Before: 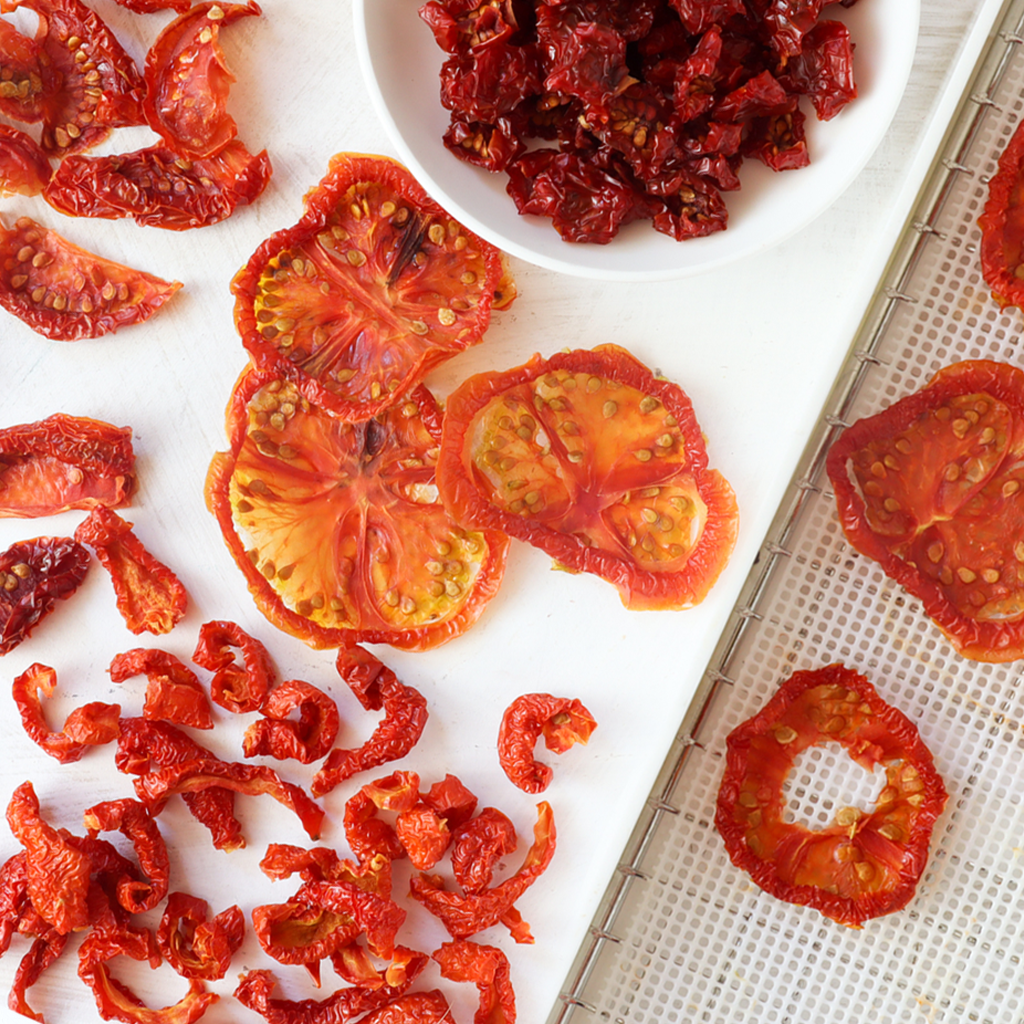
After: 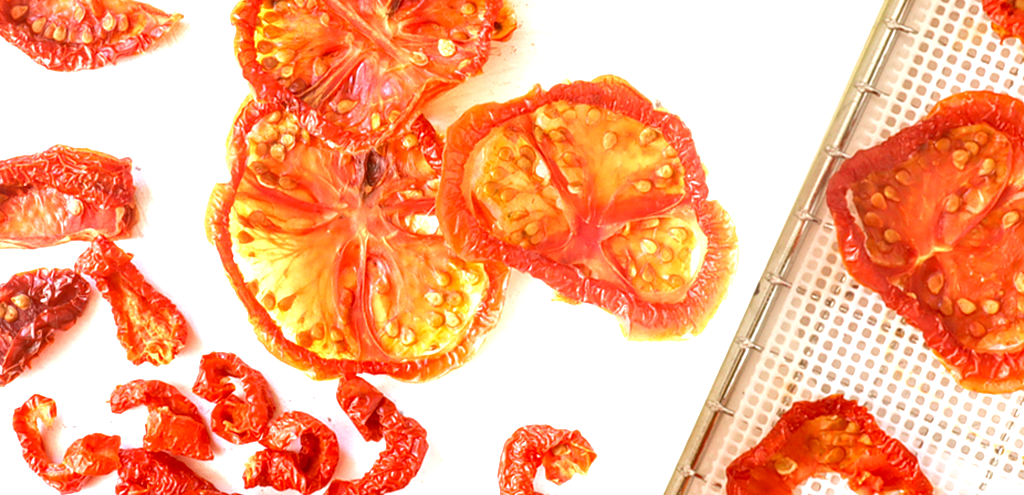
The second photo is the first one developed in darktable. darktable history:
crop and rotate: top 26.329%, bottom 25.235%
local contrast: highlights 3%, shadows 7%, detail 133%
exposure: black level correction 0, exposure 0.947 EV, compensate highlight preservation false
tone equalizer: edges refinement/feathering 500, mask exposure compensation -1.57 EV, preserve details no
color correction: highlights a* -0.608, highlights b* 0.169, shadows a* 4.28, shadows b* 20.61
